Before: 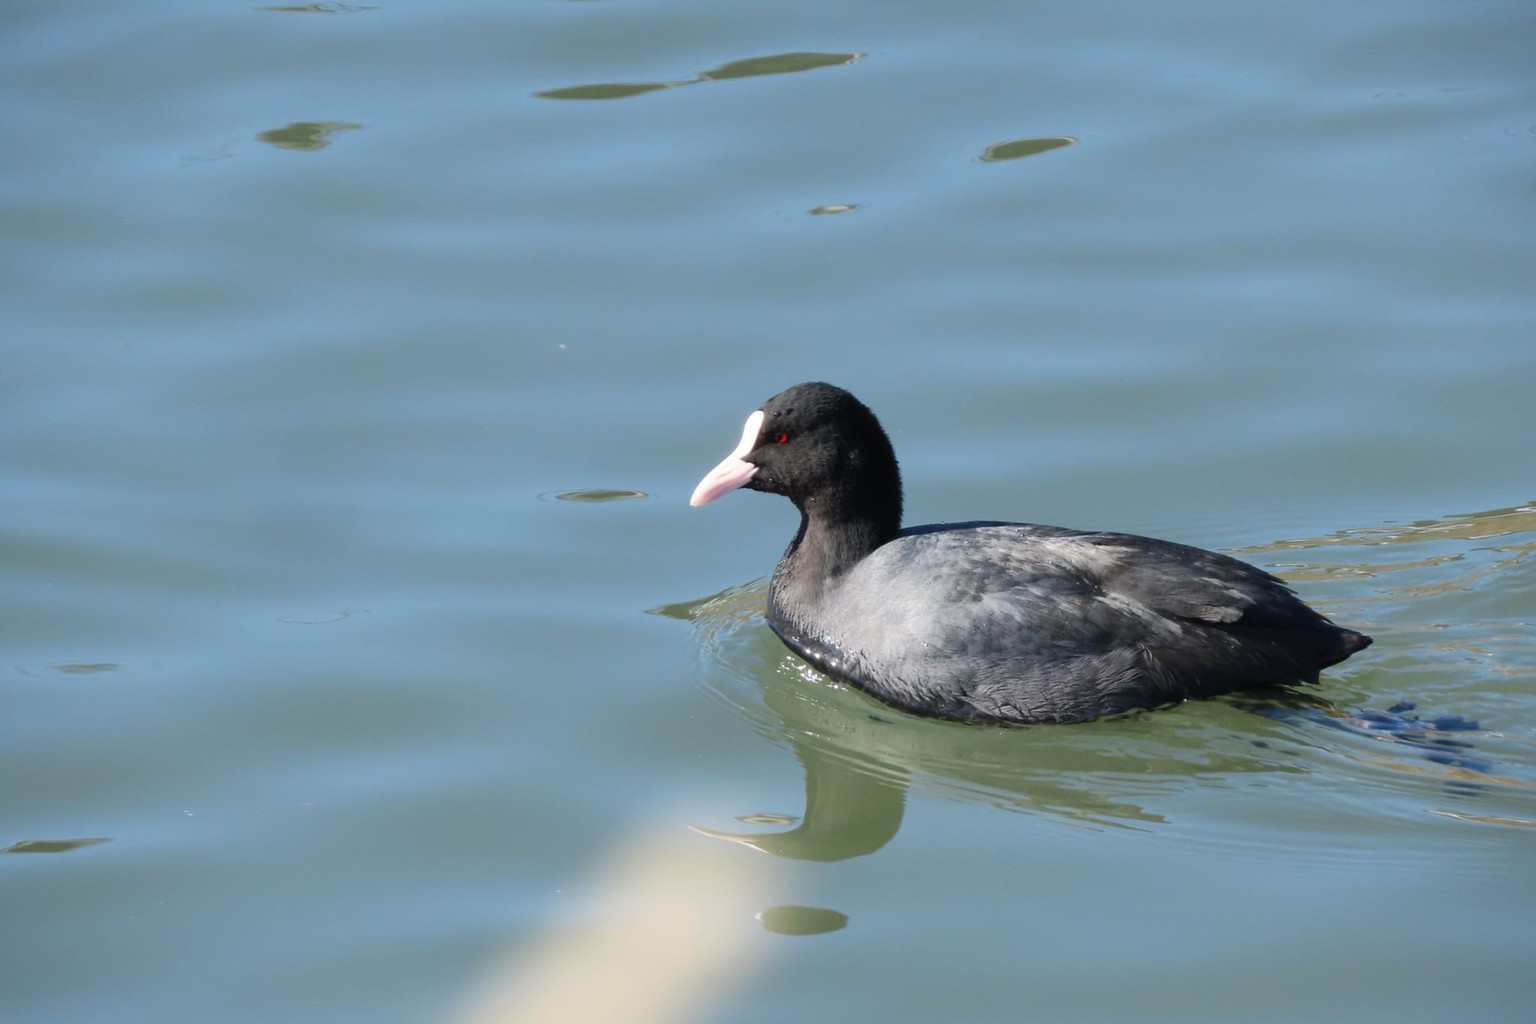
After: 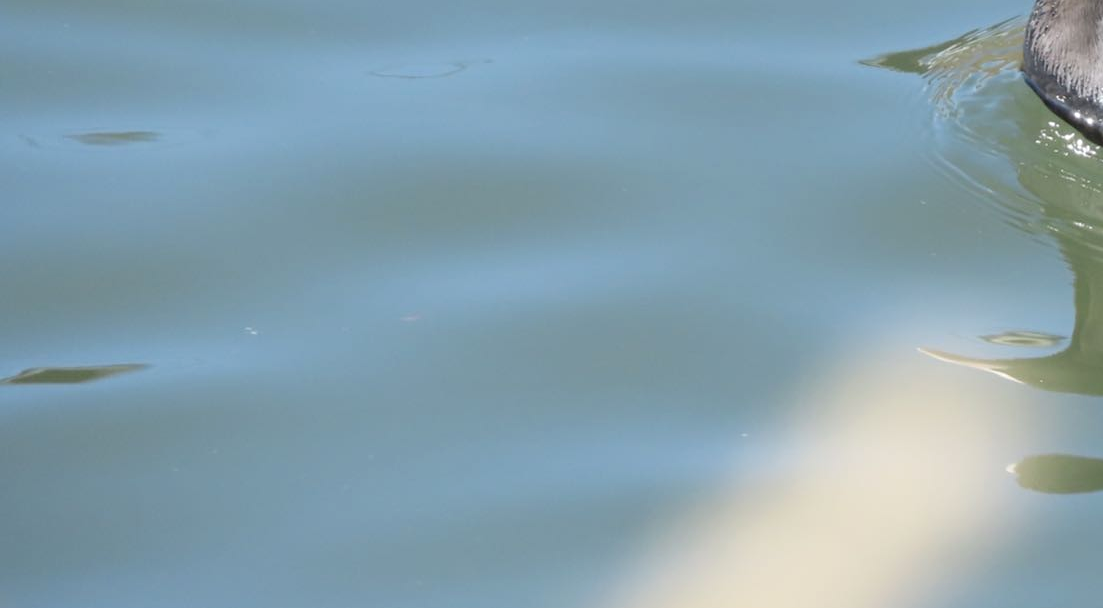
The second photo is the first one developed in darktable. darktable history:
exposure: exposure 0.134 EV, compensate highlight preservation false
crop and rotate: top 55.234%, right 46.131%, bottom 0.168%
